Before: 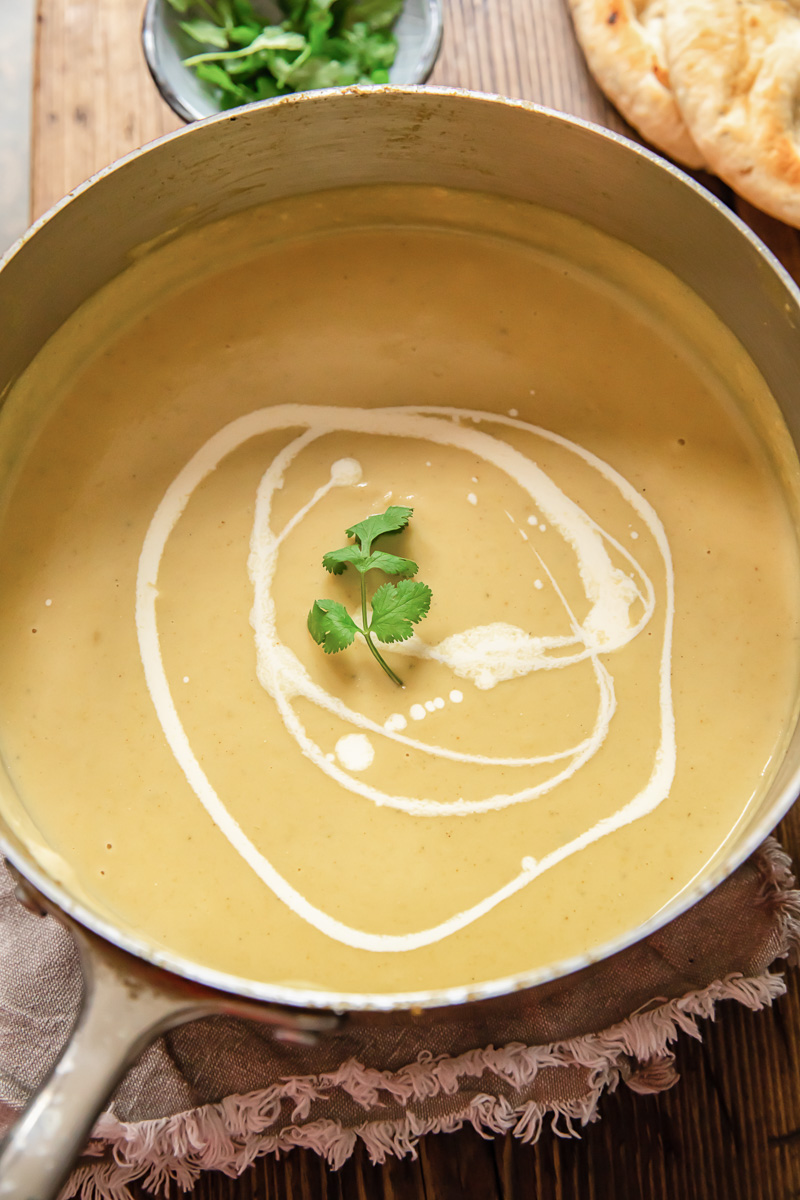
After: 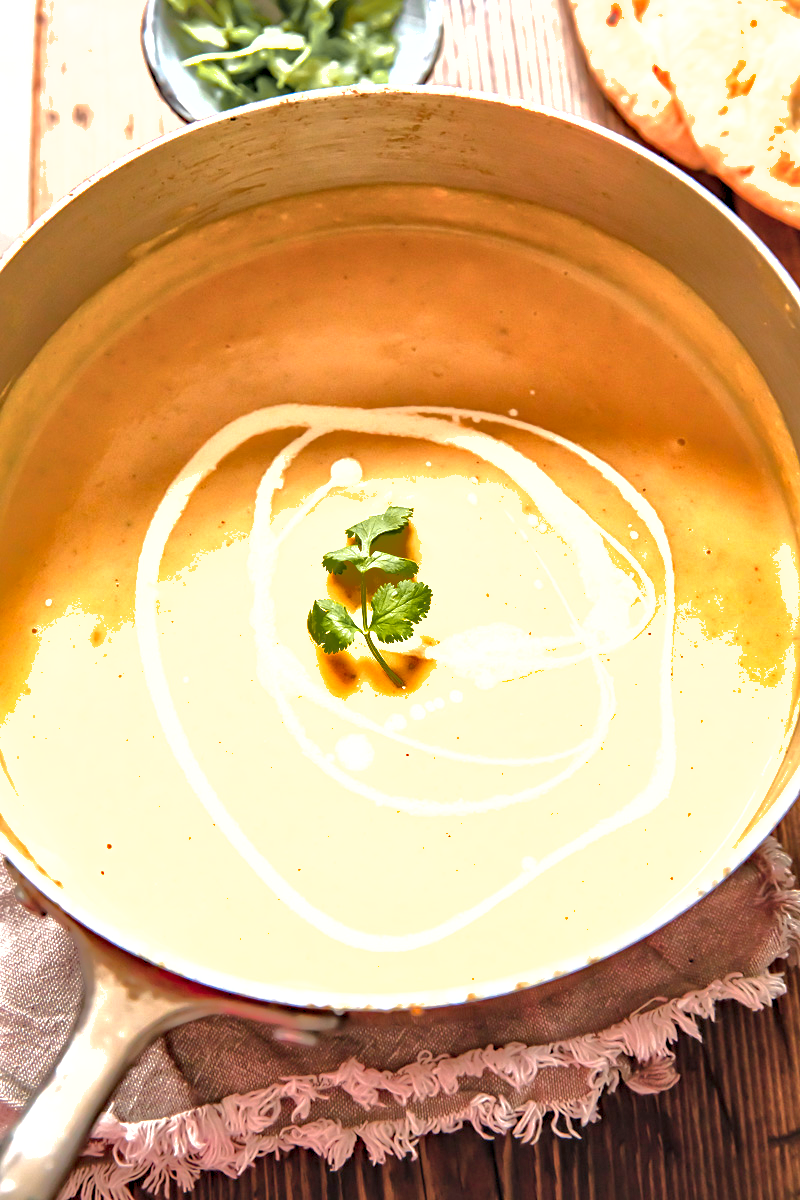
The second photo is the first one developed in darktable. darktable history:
shadows and highlights: shadows 39.8, highlights -60.1
local contrast: mode bilateral grid, contrast 21, coarseness 51, detail 120%, midtone range 0.2
color zones: curves: ch1 [(0.29, 0.492) (0.373, 0.185) (0.509, 0.481)]; ch2 [(0.25, 0.462) (0.749, 0.457)]
contrast equalizer: octaves 7, y [[0.526, 0.53, 0.532, 0.532, 0.53, 0.525], [0.5 ×6], [0.5 ×6], [0 ×6], [0 ×6]]
levels: levels [0, 0.445, 1]
tone equalizer: -8 EV -0.447 EV, -7 EV -0.385 EV, -6 EV -0.316 EV, -5 EV -0.187 EV, -3 EV 0.202 EV, -2 EV 0.353 EV, -1 EV 0.393 EV, +0 EV 0.44 EV, edges refinement/feathering 500, mask exposure compensation -1.57 EV, preserve details no
exposure: black level correction -0.002, exposure 0.713 EV, compensate highlight preservation false
haze removal: compatibility mode true, adaptive false
